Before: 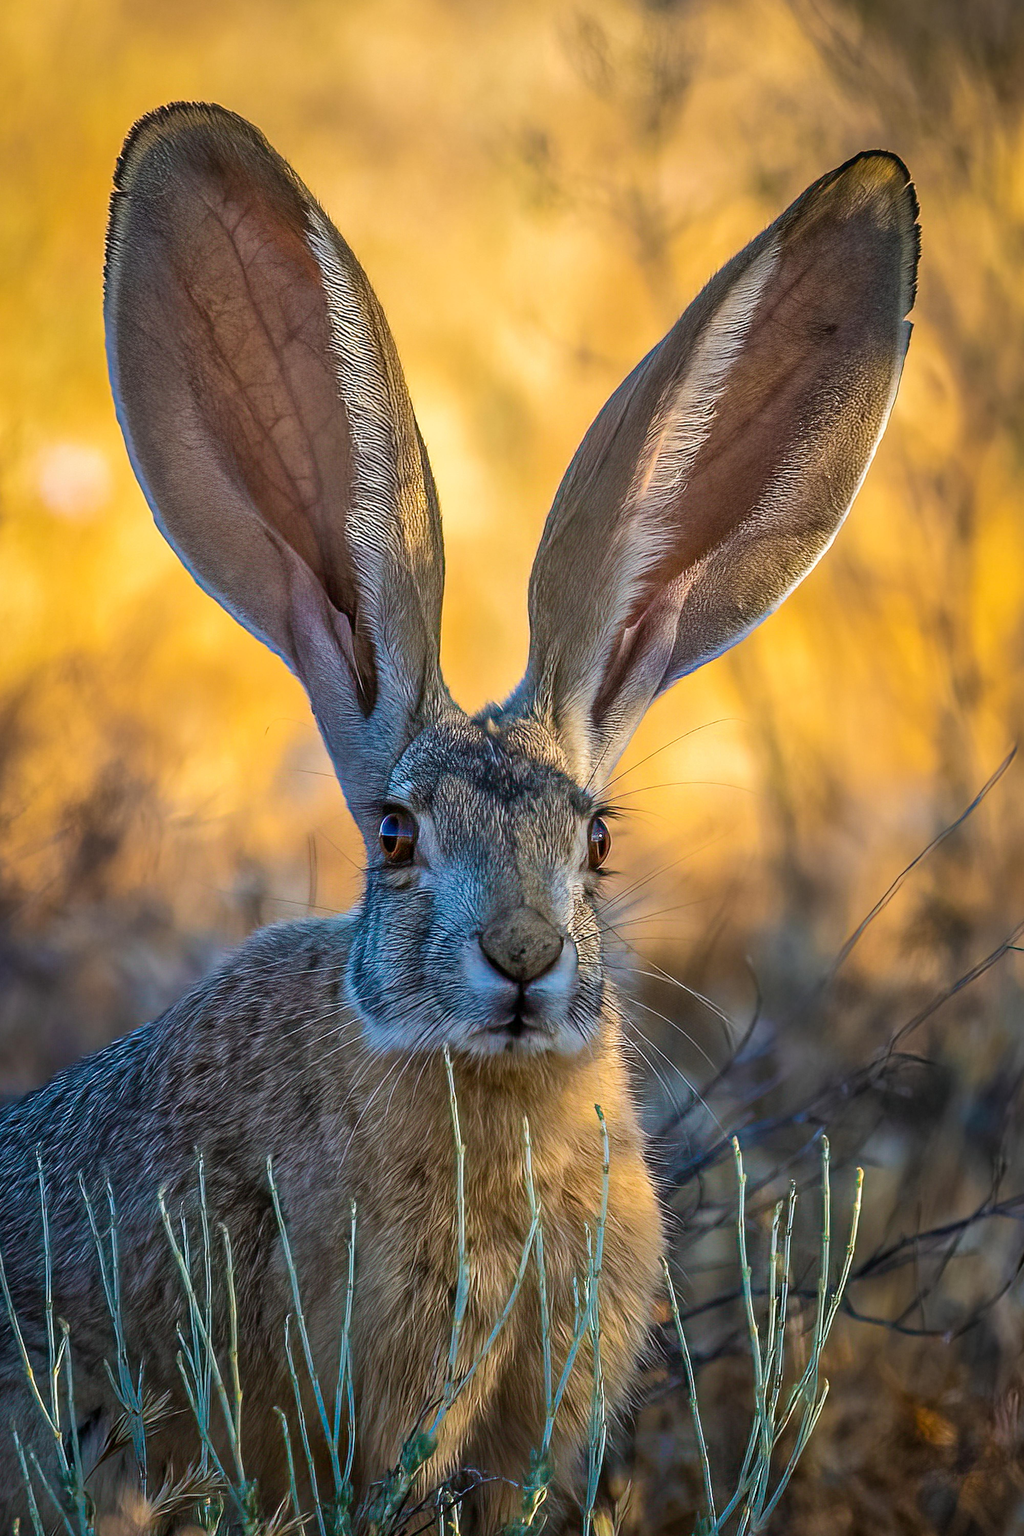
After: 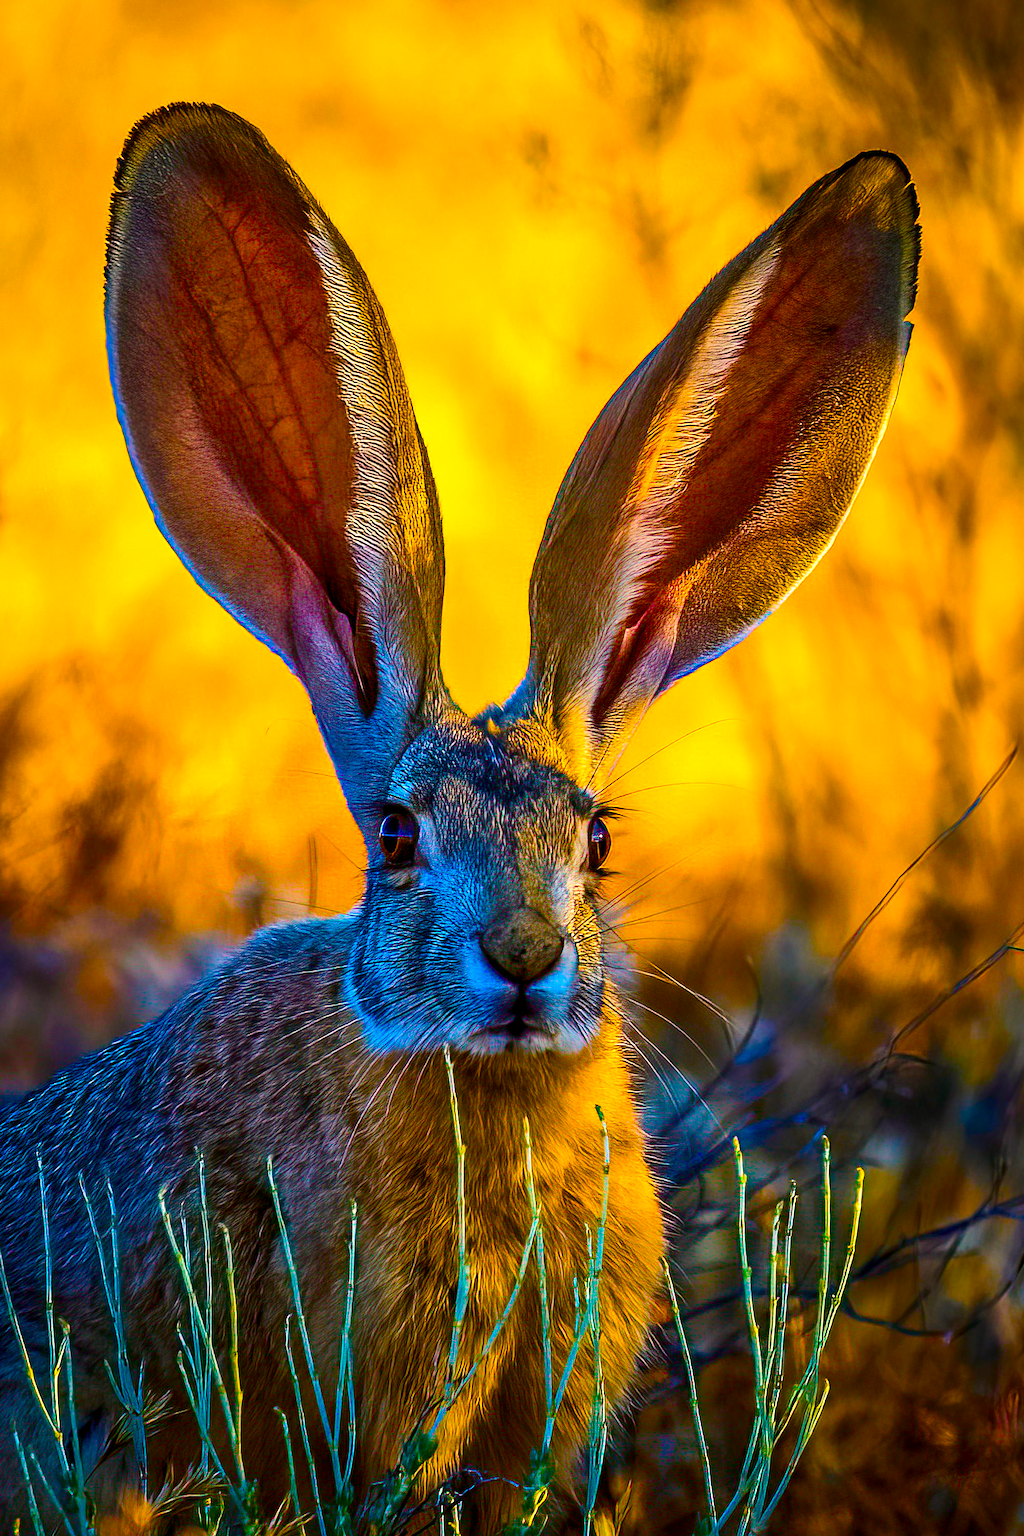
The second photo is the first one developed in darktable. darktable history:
contrast brightness saturation: contrast 0.199, brightness -0.11, saturation 0.105
color balance rgb: highlights gain › chroma 3.039%, highlights gain › hue 60.18°, linear chroma grading › global chroma 19.765%, perceptual saturation grading › global saturation 66.148%, perceptual saturation grading › highlights 59.967%, perceptual saturation grading › mid-tones 49.956%, perceptual saturation grading › shadows 49.639%, global vibrance 20%
exposure: black level correction 0.003, exposure 0.383 EV, compensate exposure bias true, compensate highlight preservation false
